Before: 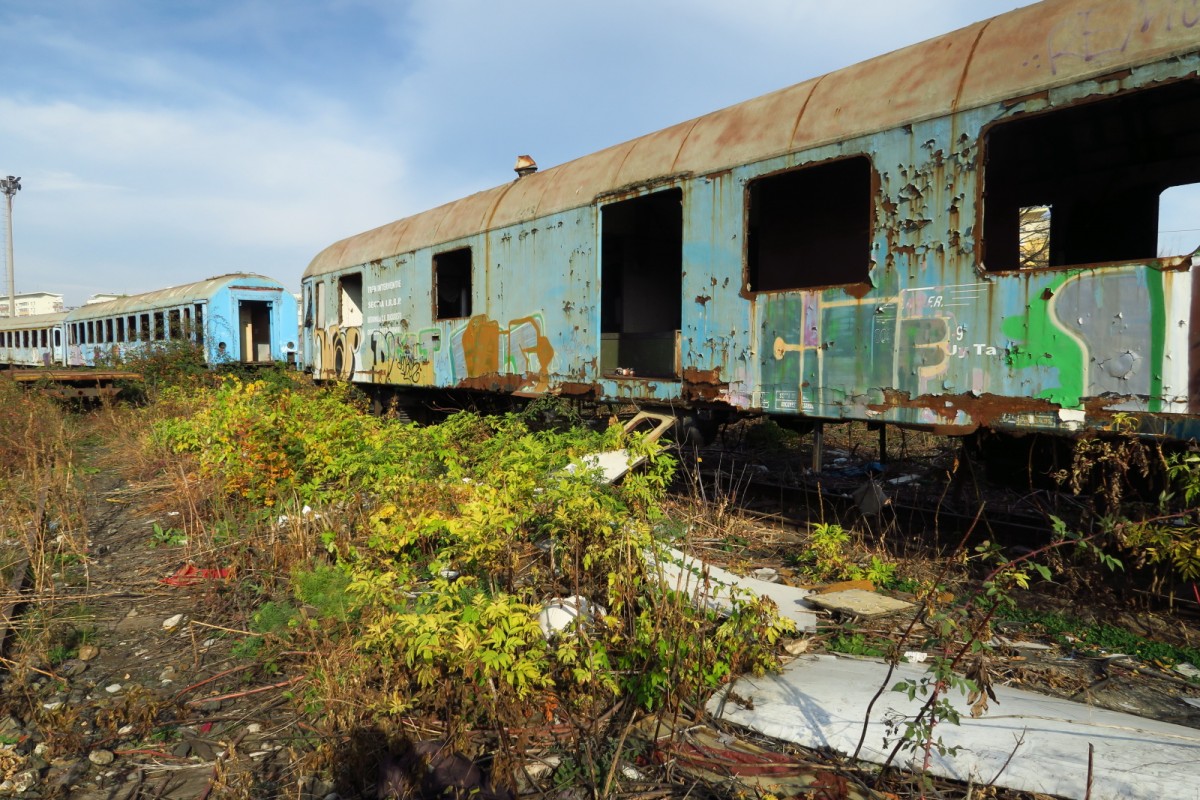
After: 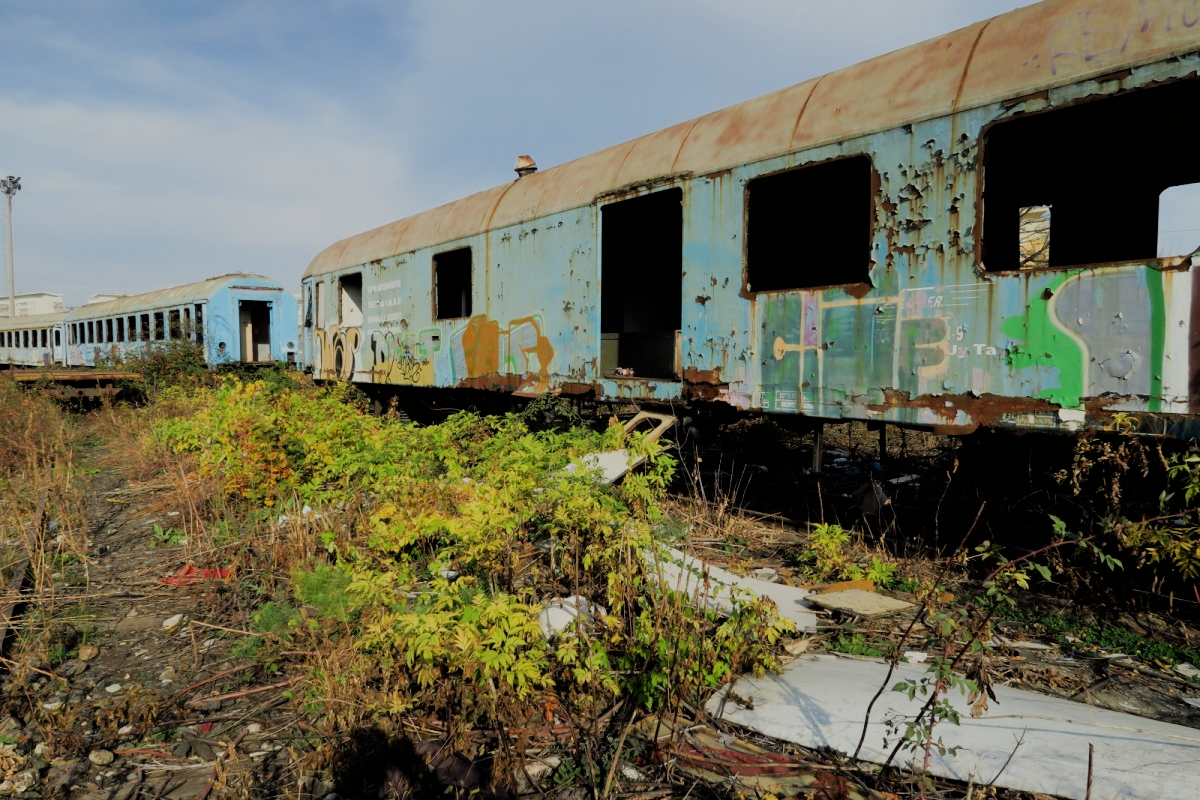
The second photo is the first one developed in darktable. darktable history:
filmic rgb: black relative exposure -6.12 EV, white relative exposure 6.95 EV, hardness 2.28
levels: black 0.054%
